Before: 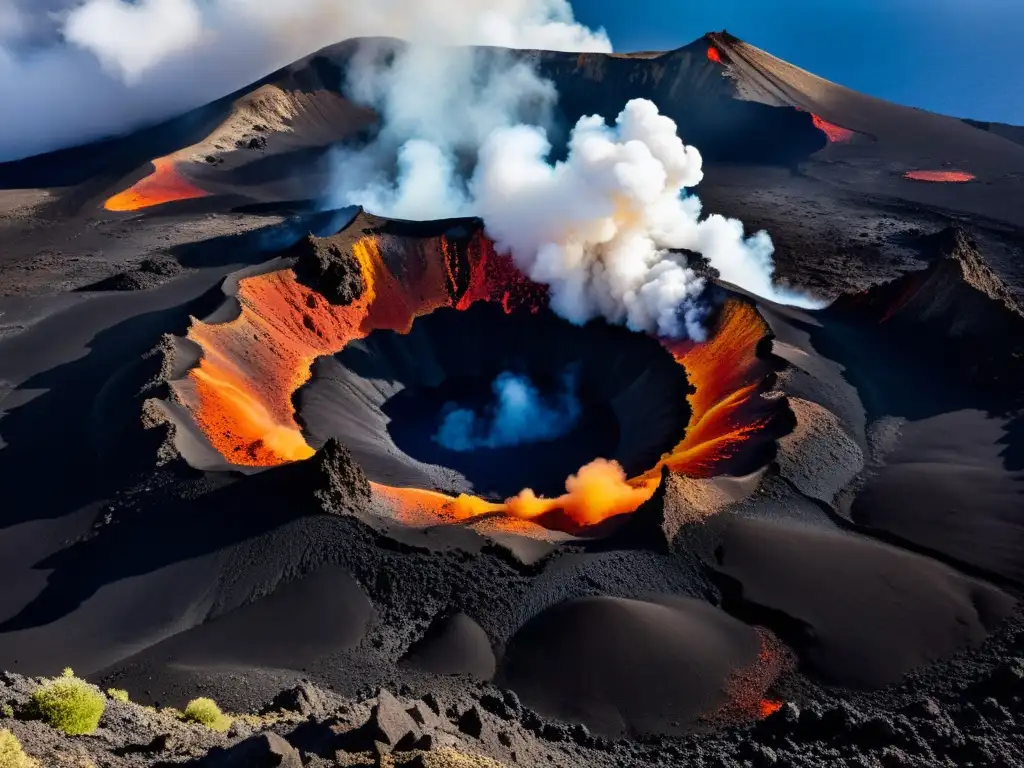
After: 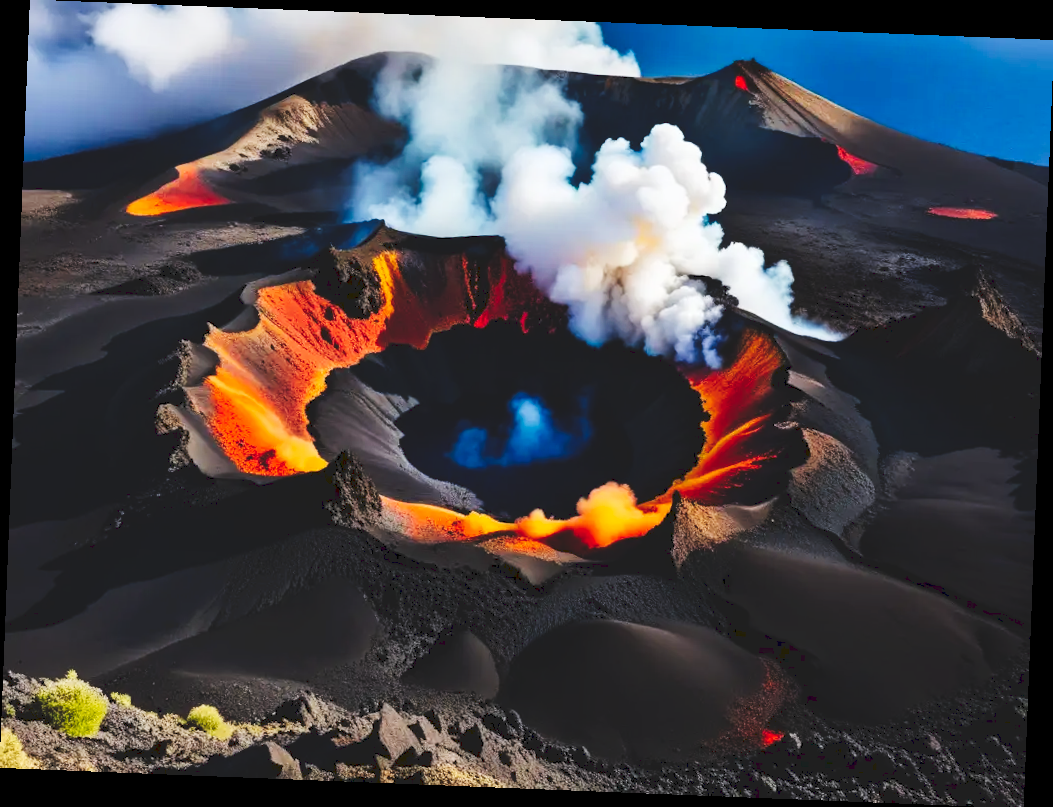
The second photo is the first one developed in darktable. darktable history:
tone curve: curves: ch0 [(0, 0) (0.003, 0.117) (0.011, 0.118) (0.025, 0.123) (0.044, 0.13) (0.069, 0.137) (0.1, 0.149) (0.136, 0.157) (0.177, 0.184) (0.224, 0.217) (0.277, 0.257) (0.335, 0.324) (0.399, 0.406) (0.468, 0.511) (0.543, 0.609) (0.623, 0.712) (0.709, 0.8) (0.801, 0.877) (0.898, 0.938) (1, 1)], preserve colors none
rotate and perspective: rotation 2.27°, automatic cropping off
